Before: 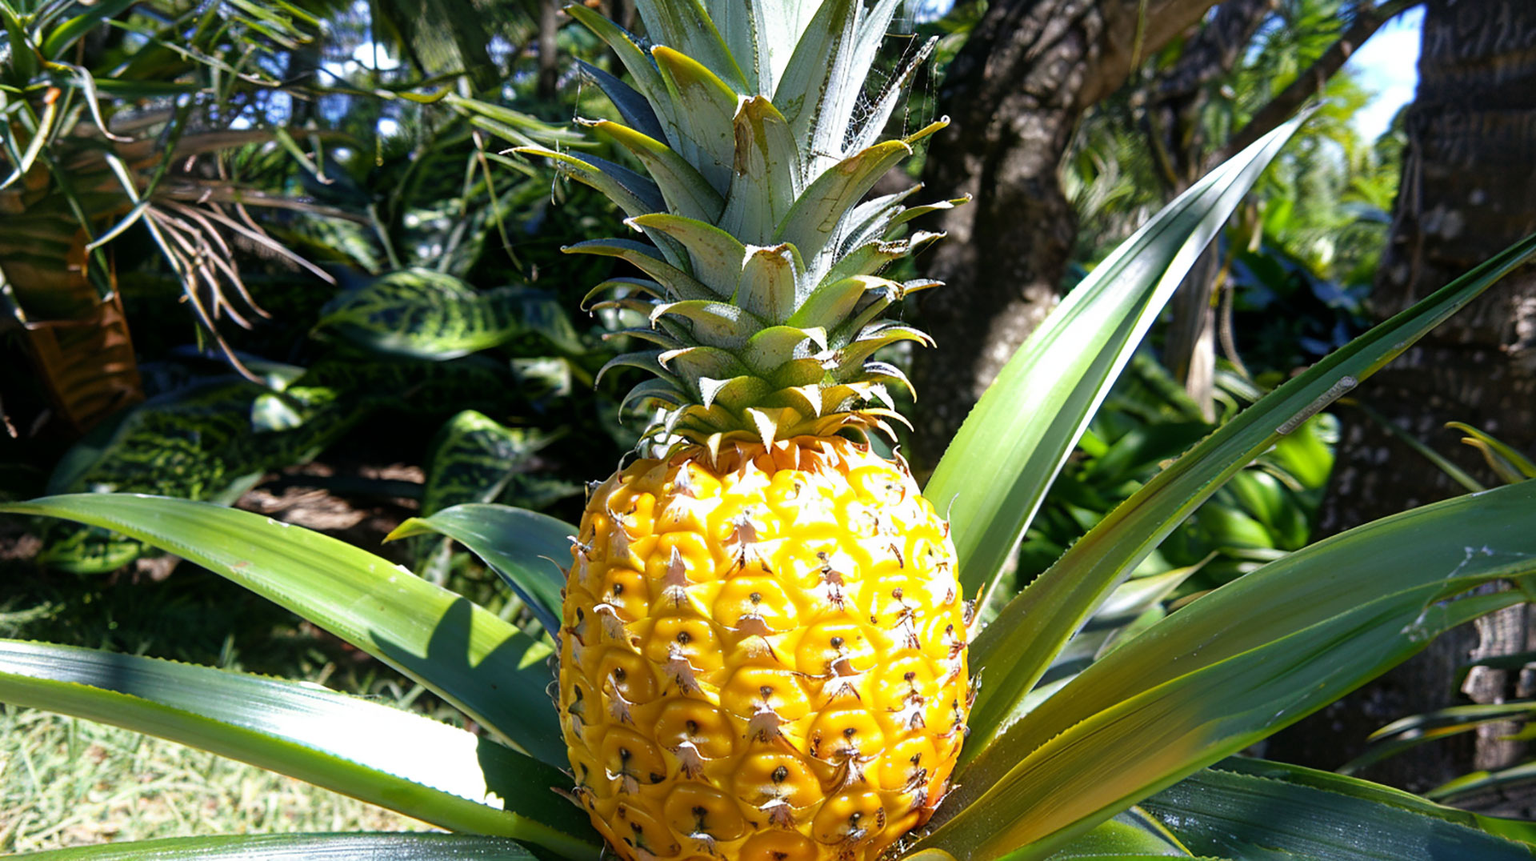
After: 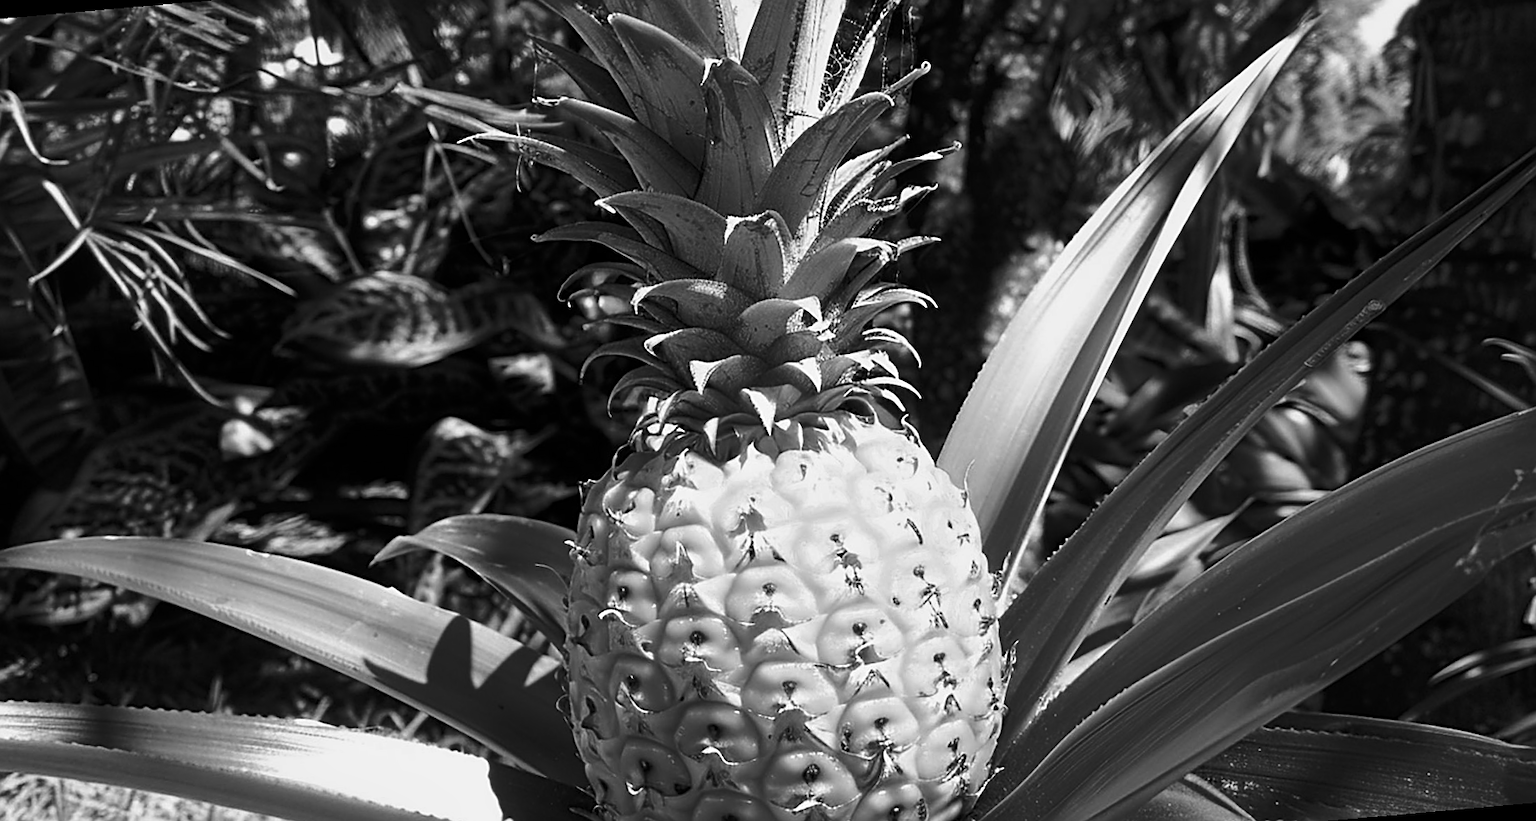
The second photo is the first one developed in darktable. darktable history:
color balance rgb: linear chroma grading › global chroma 15%, perceptual saturation grading › global saturation 30%
sharpen: on, module defaults
rotate and perspective: rotation -5°, crop left 0.05, crop right 0.952, crop top 0.11, crop bottom 0.89
monochrome: a 73.58, b 64.21
tone curve: curves: ch0 [(0, 0) (0.003, 0.002) (0.011, 0.007) (0.025, 0.015) (0.044, 0.026) (0.069, 0.041) (0.1, 0.059) (0.136, 0.08) (0.177, 0.105) (0.224, 0.132) (0.277, 0.163) (0.335, 0.198) (0.399, 0.253) (0.468, 0.341) (0.543, 0.435) (0.623, 0.532) (0.709, 0.635) (0.801, 0.745) (0.898, 0.873) (1, 1)], preserve colors none
